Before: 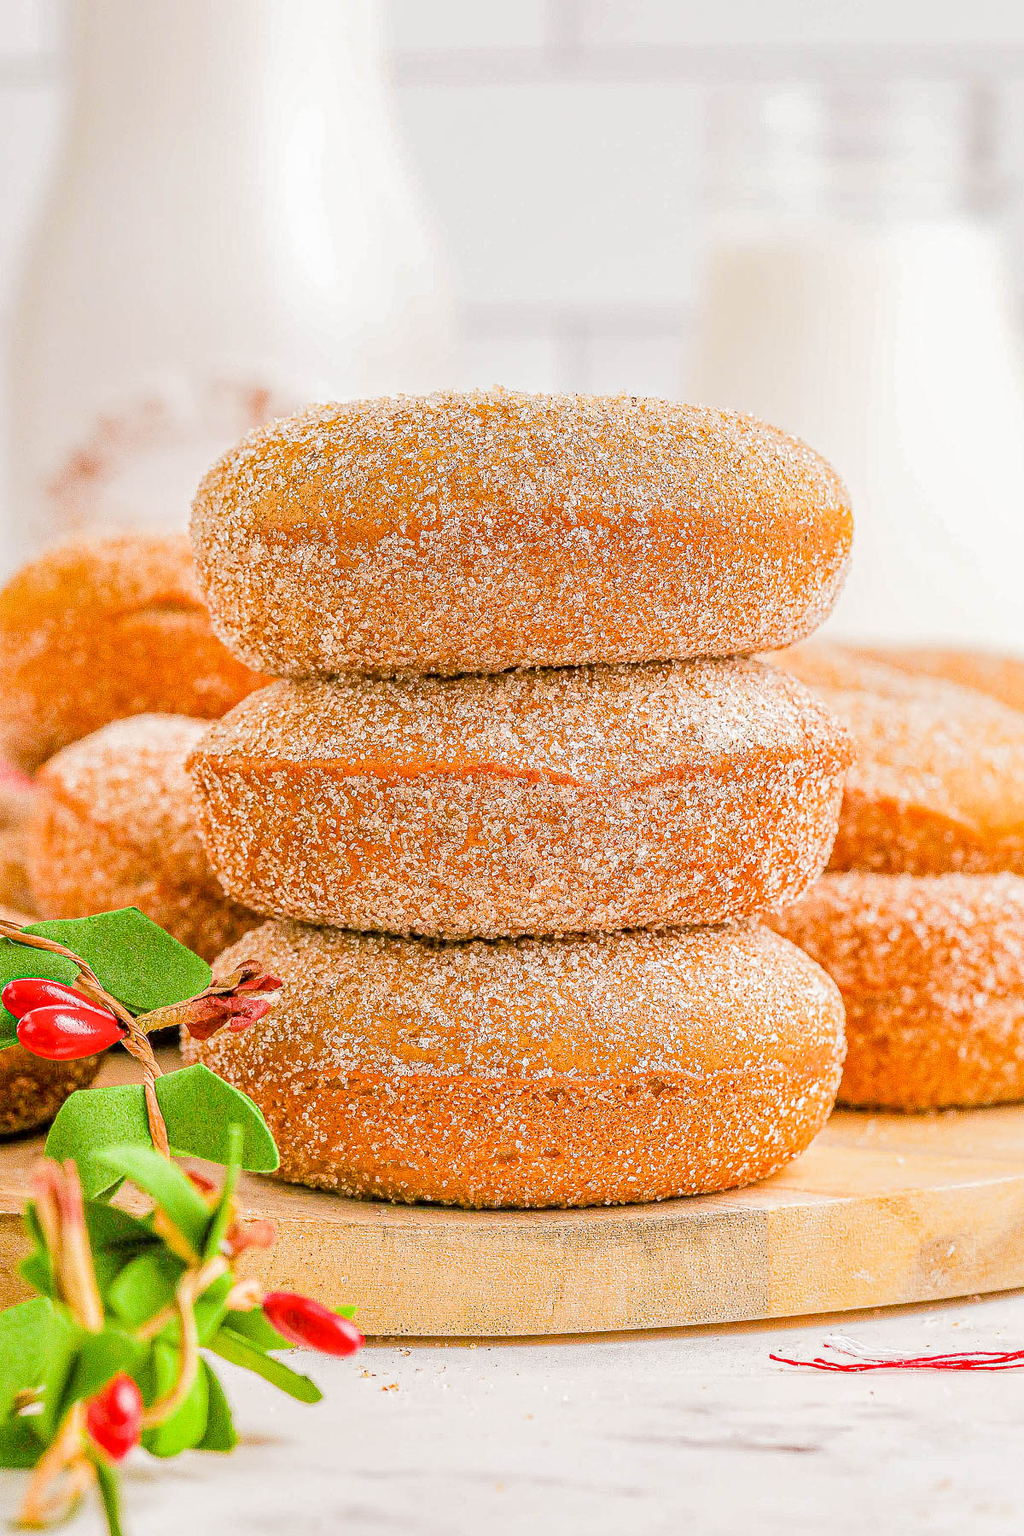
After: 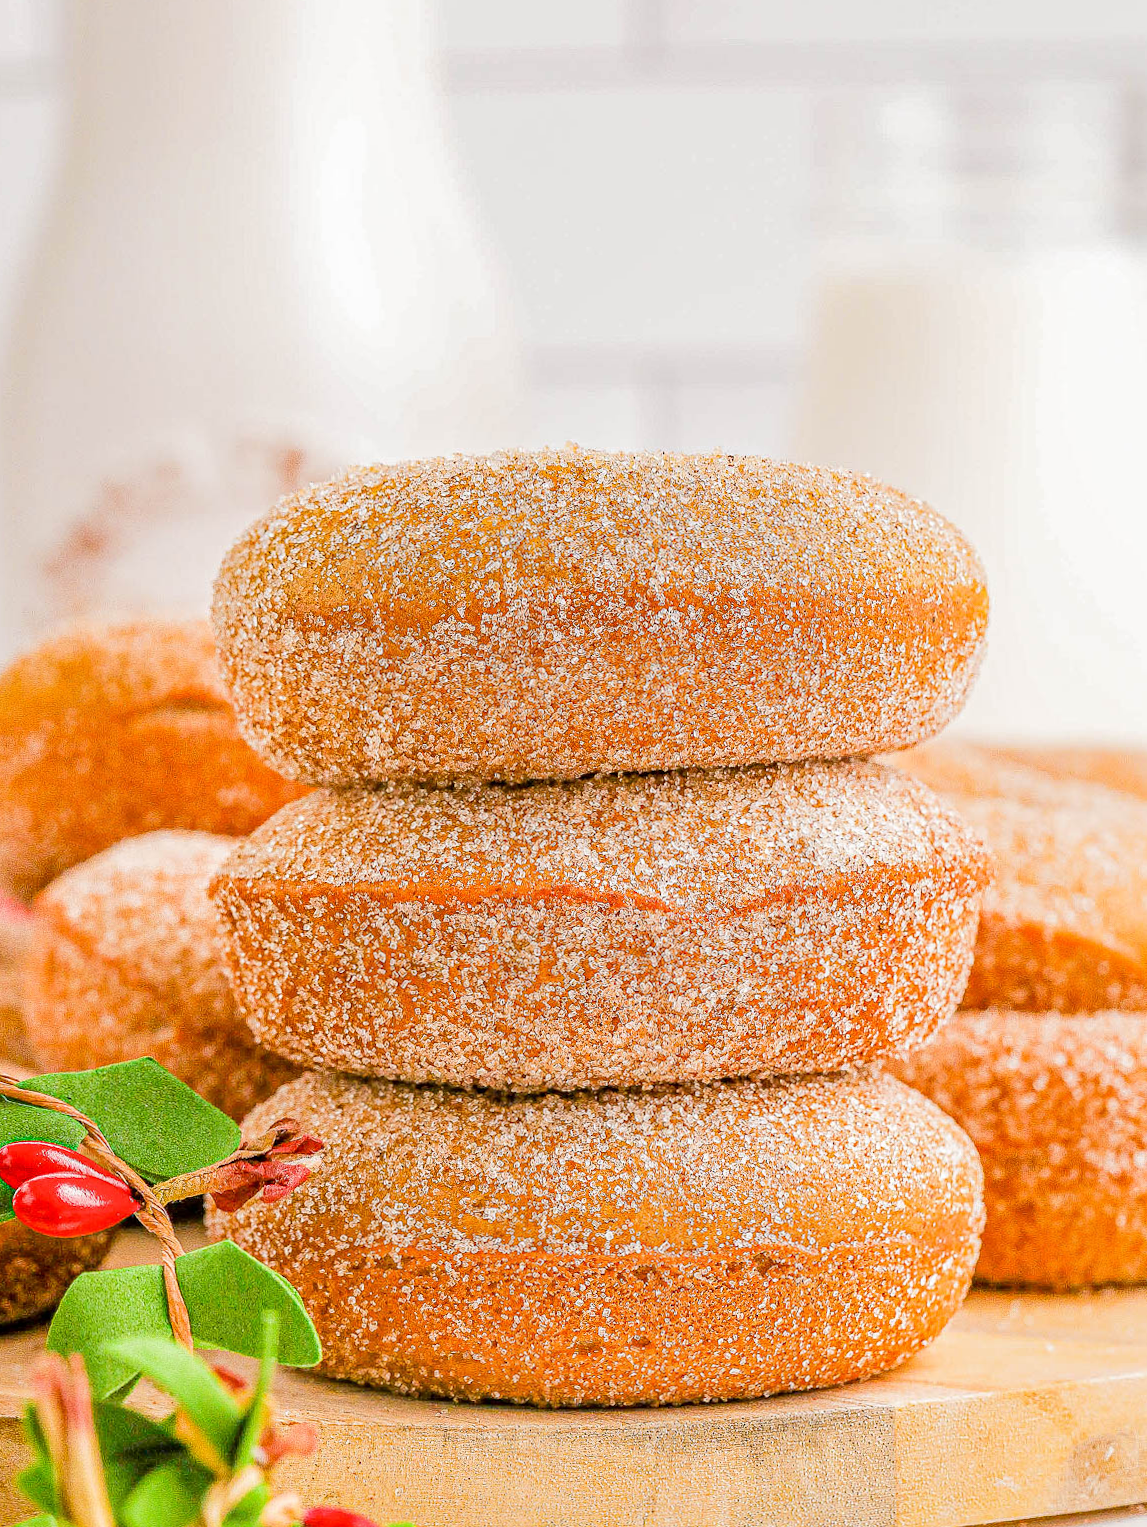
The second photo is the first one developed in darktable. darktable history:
crop and rotate: angle 0.408°, left 0.287%, right 3.106%, bottom 14.225%
